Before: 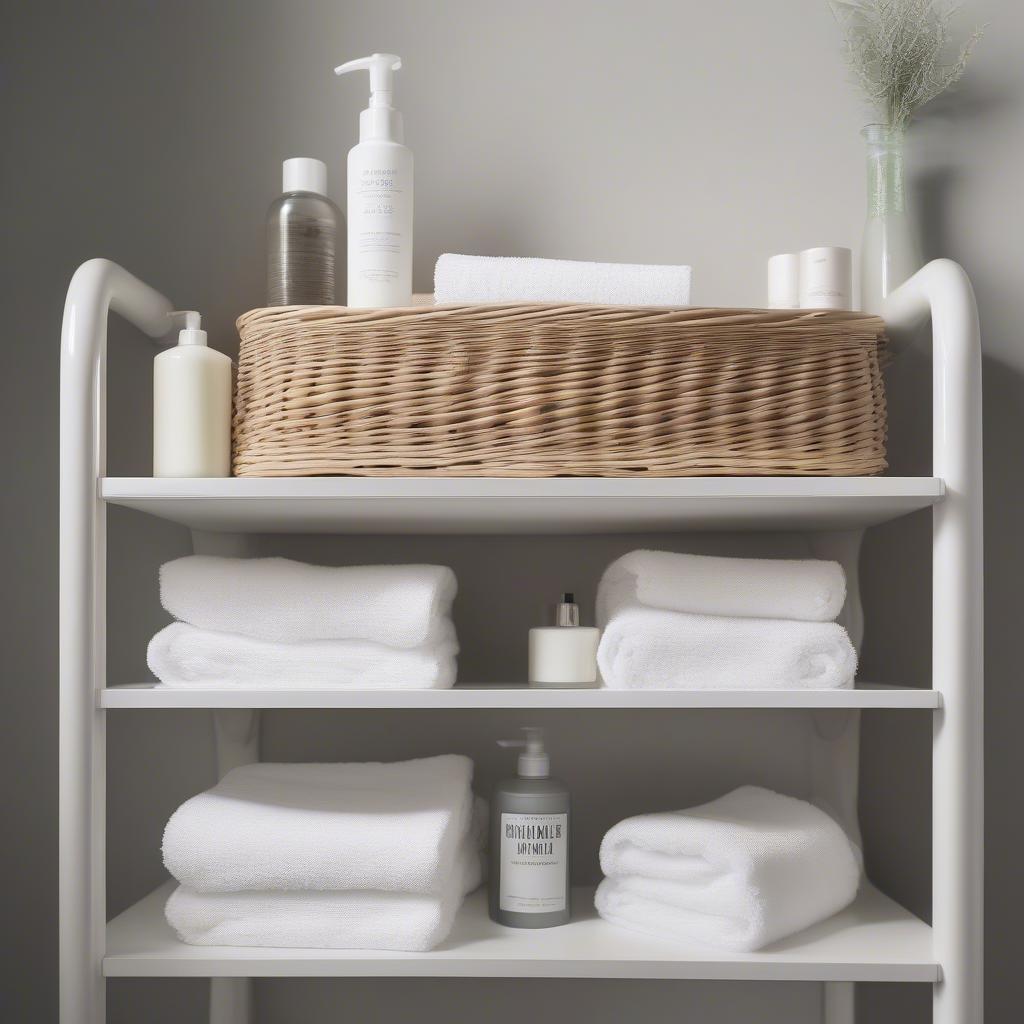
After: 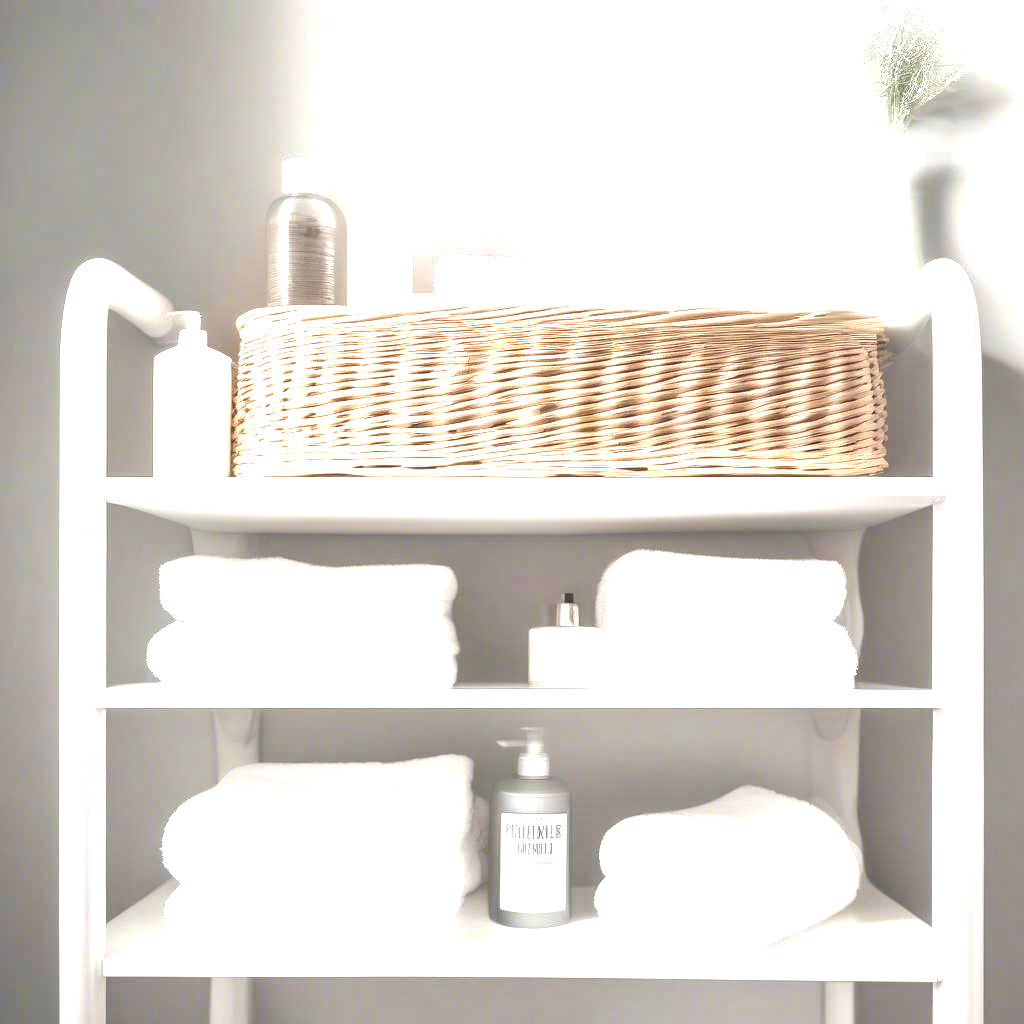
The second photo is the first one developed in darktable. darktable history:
local contrast: detail 130%
exposure: black level correction 0, exposure 1.99 EV, compensate highlight preservation false
contrast brightness saturation: saturation -0.062
